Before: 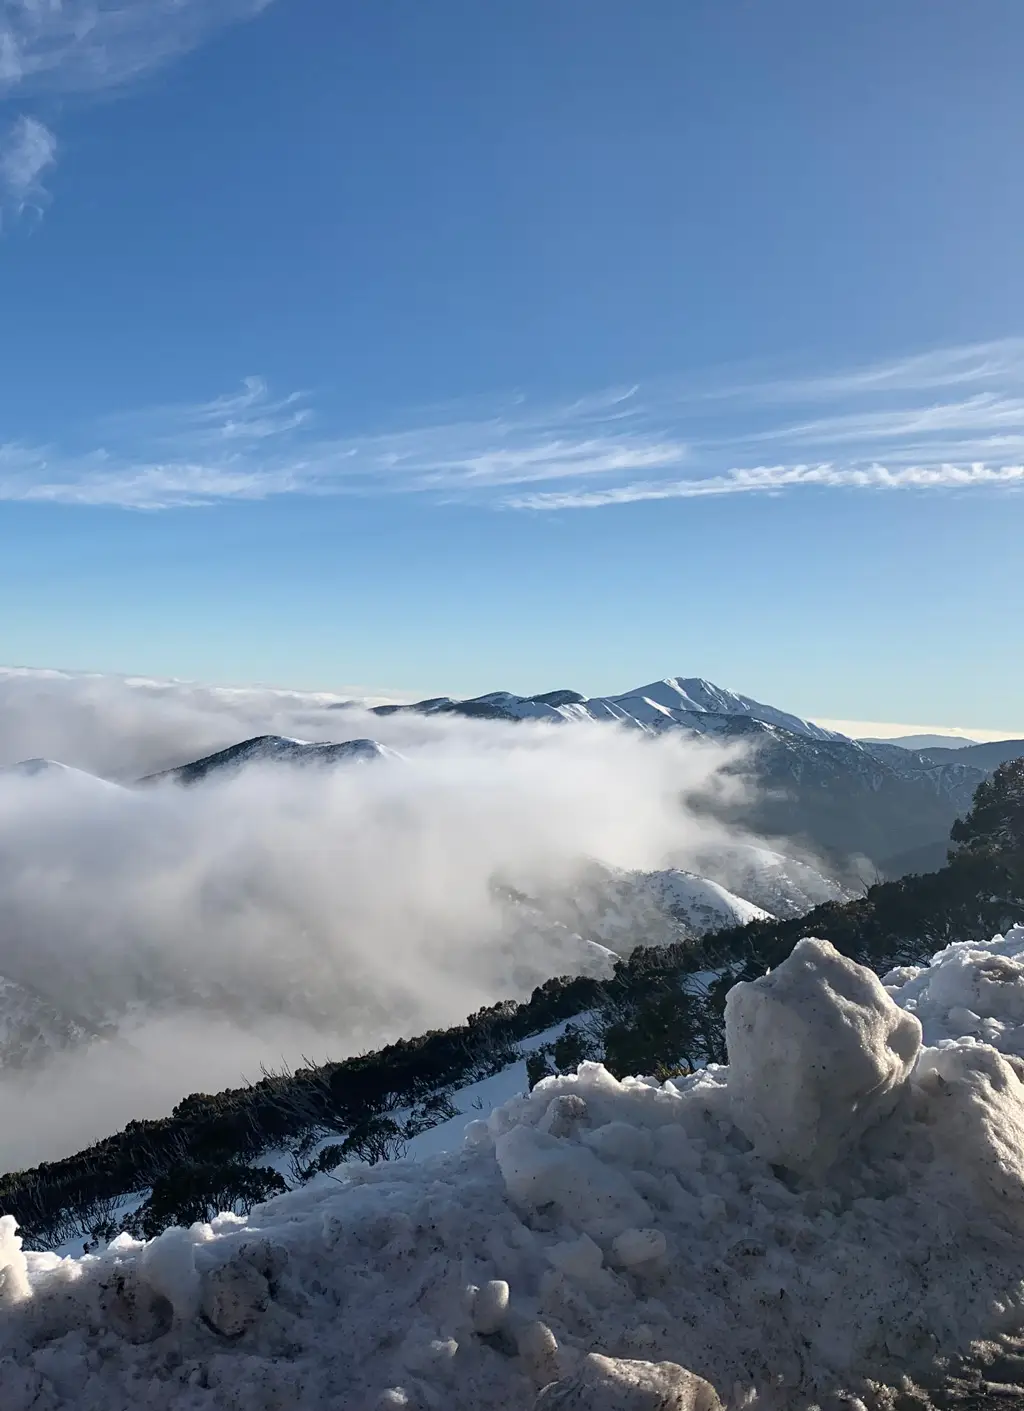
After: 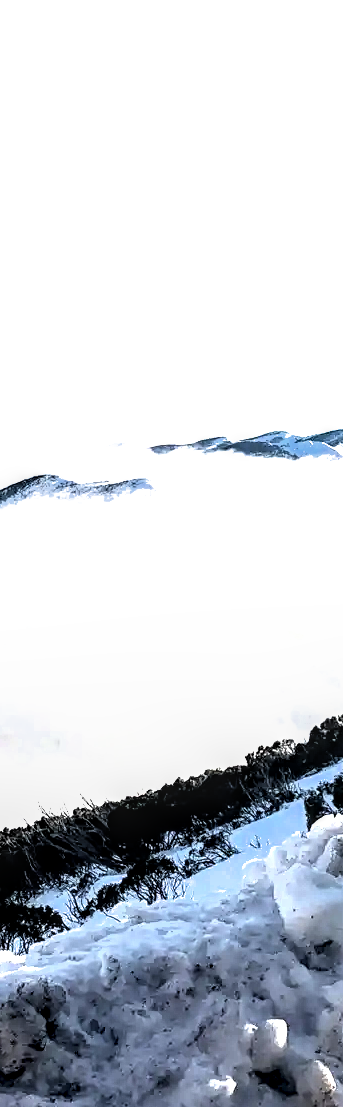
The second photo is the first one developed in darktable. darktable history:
crop and rotate: left 21.77%, top 18.528%, right 44.676%, bottom 2.997%
local contrast: detail 160%
filmic rgb: black relative exposure -8.2 EV, white relative exposure 2.2 EV, threshold 3 EV, hardness 7.11, latitude 85.74%, contrast 1.696, highlights saturation mix -4%, shadows ↔ highlights balance -2.69%, color science v5 (2021), contrast in shadows safe, contrast in highlights safe, enable highlight reconstruction true
exposure: black level correction 0, exposure 1.45 EV, compensate exposure bias true, compensate highlight preservation false
